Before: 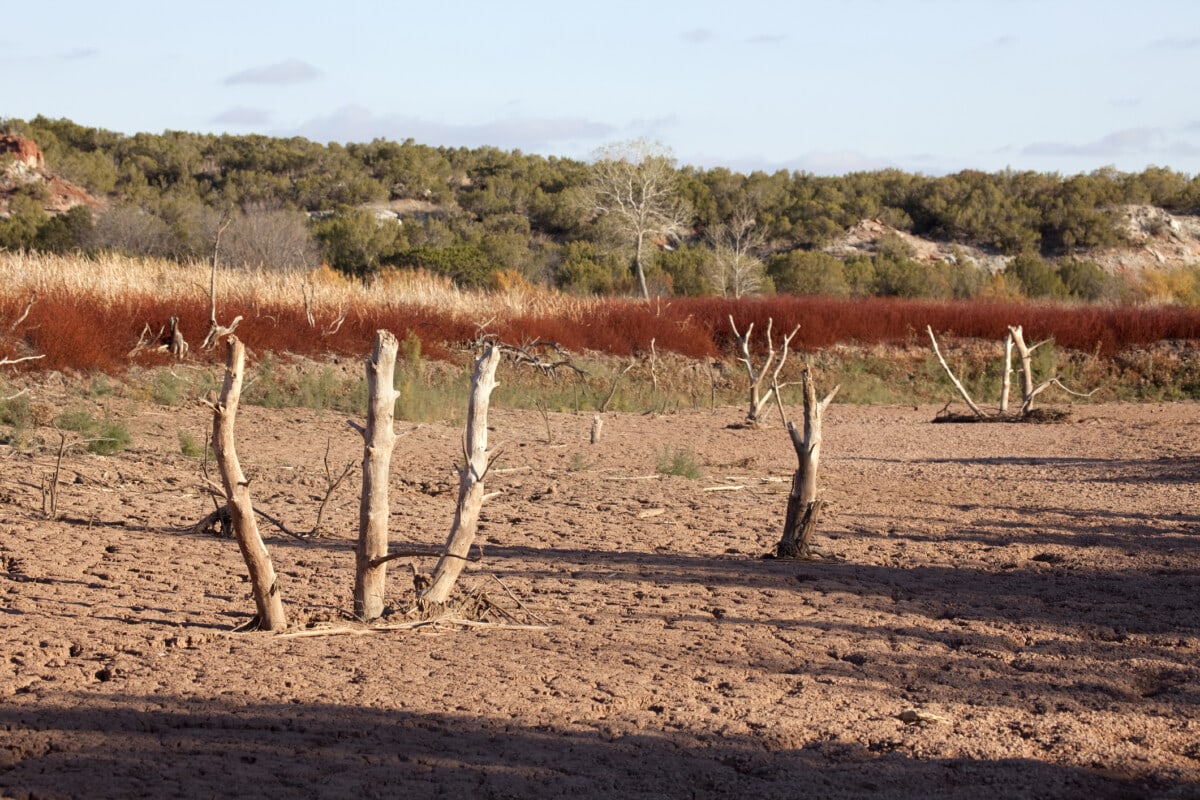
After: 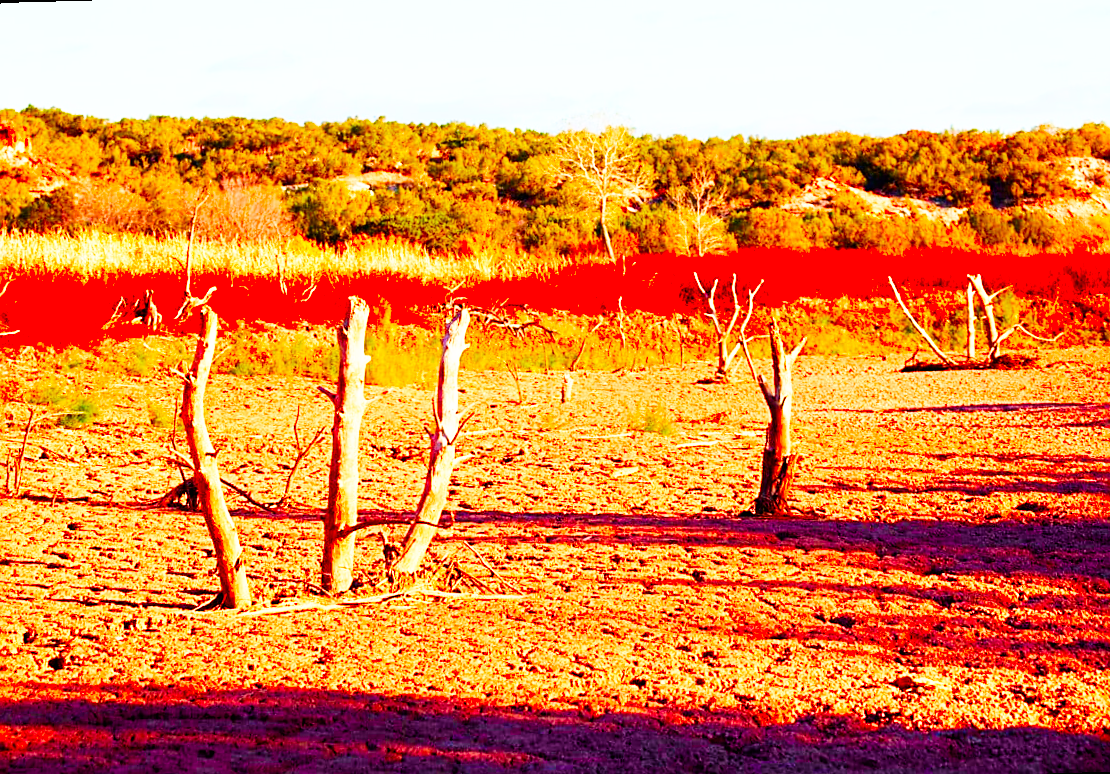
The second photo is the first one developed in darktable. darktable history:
sharpen: on, module defaults
base curve: curves: ch0 [(0, 0) (0.007, 0.004) (0.027, 0.03) (0.046, 0.07) (0.207, 0.54) (0.442, 0.872) (0.673, 0.972) (1, 1)], preserve colors none
rotate and perspective: rotation -1.68°, lens shift (vertical) -0.146, crop left 0.049, crop right 0.912, crop top 0.032, crop bottom 0.96
color correction: saturation 3
contrast brightness saturation: contrast 0.04, saturation 0.16
